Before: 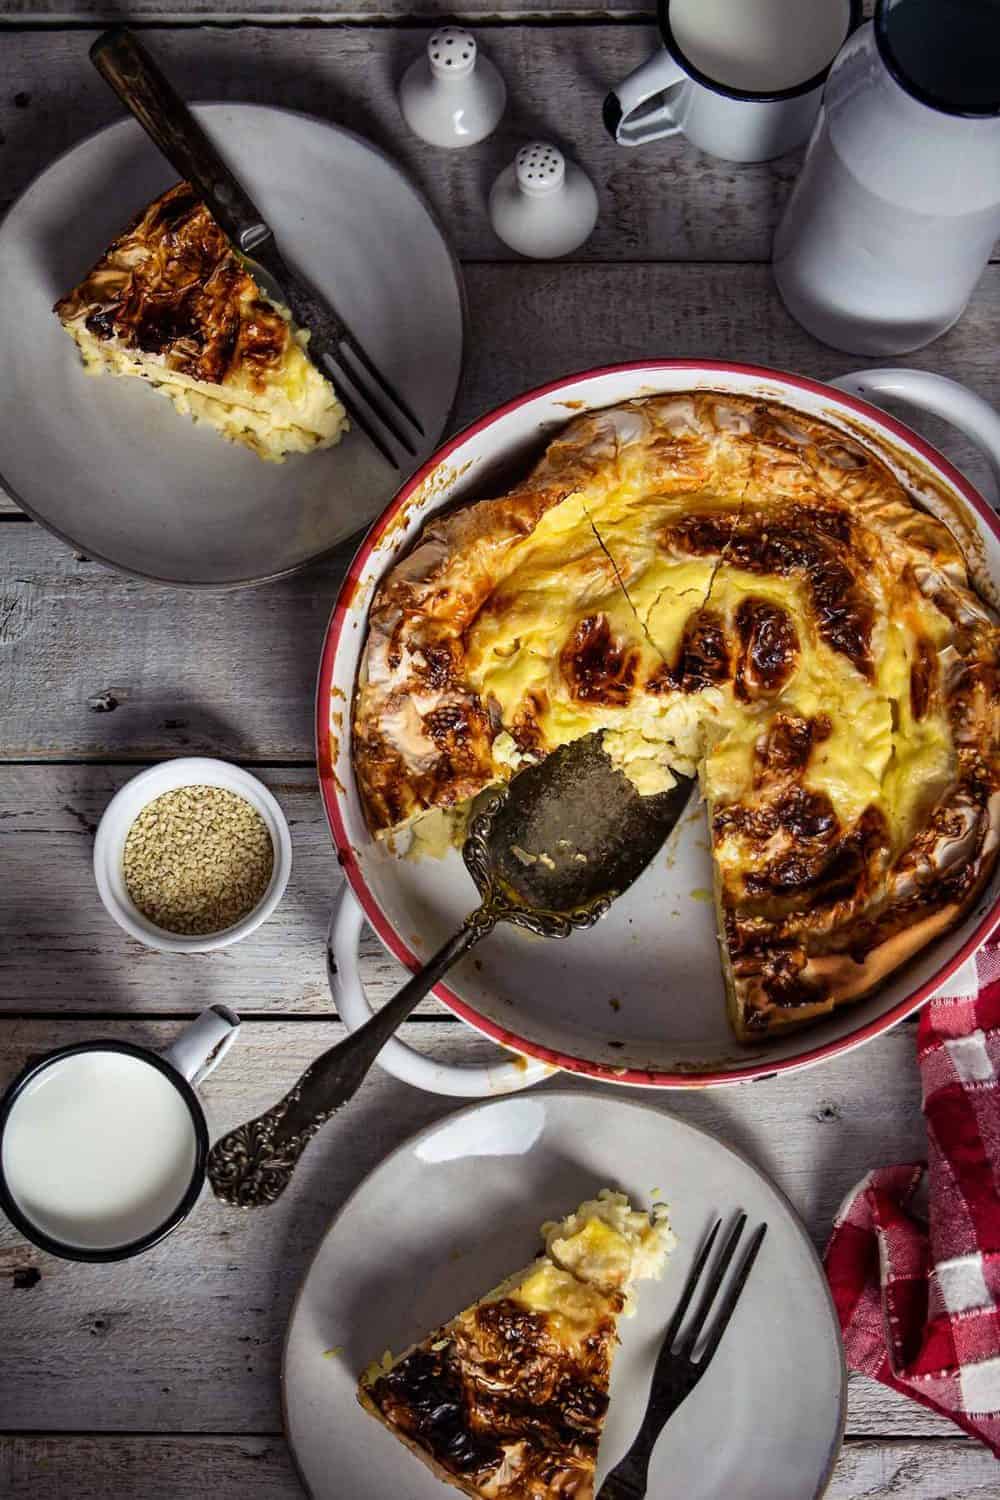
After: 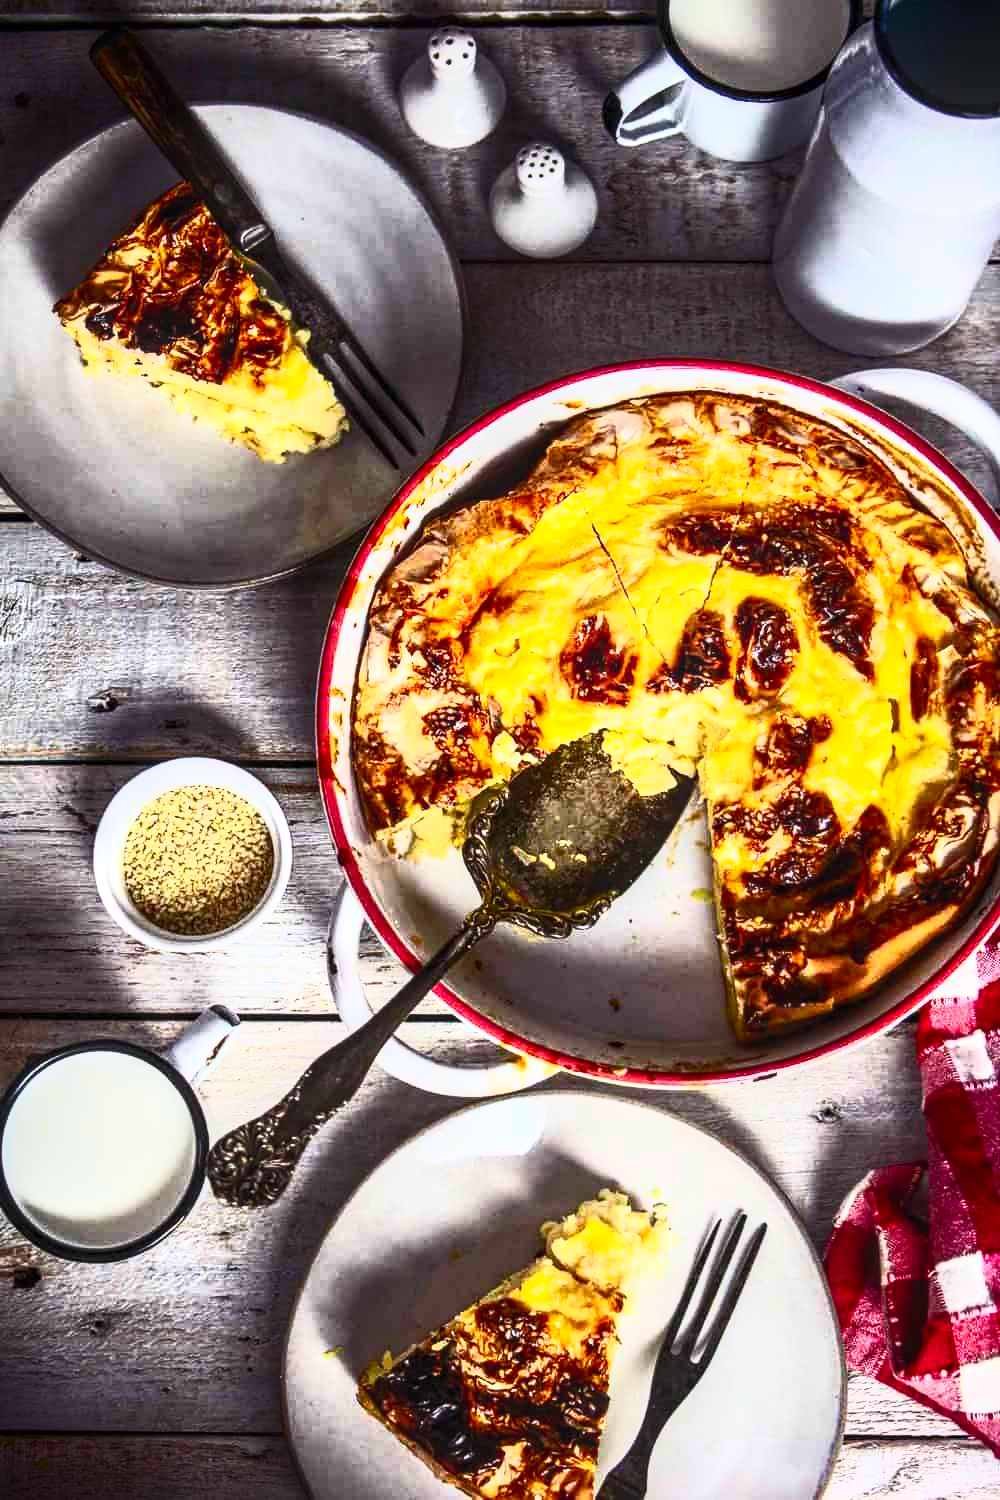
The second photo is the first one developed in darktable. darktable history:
contrast brightness saturation: contrast 0.83, brightness 0.59, saturation 0.59
shadows and highlights: shadows -90, highlights 90, soften with gaussian
local contrast: detail 130%
